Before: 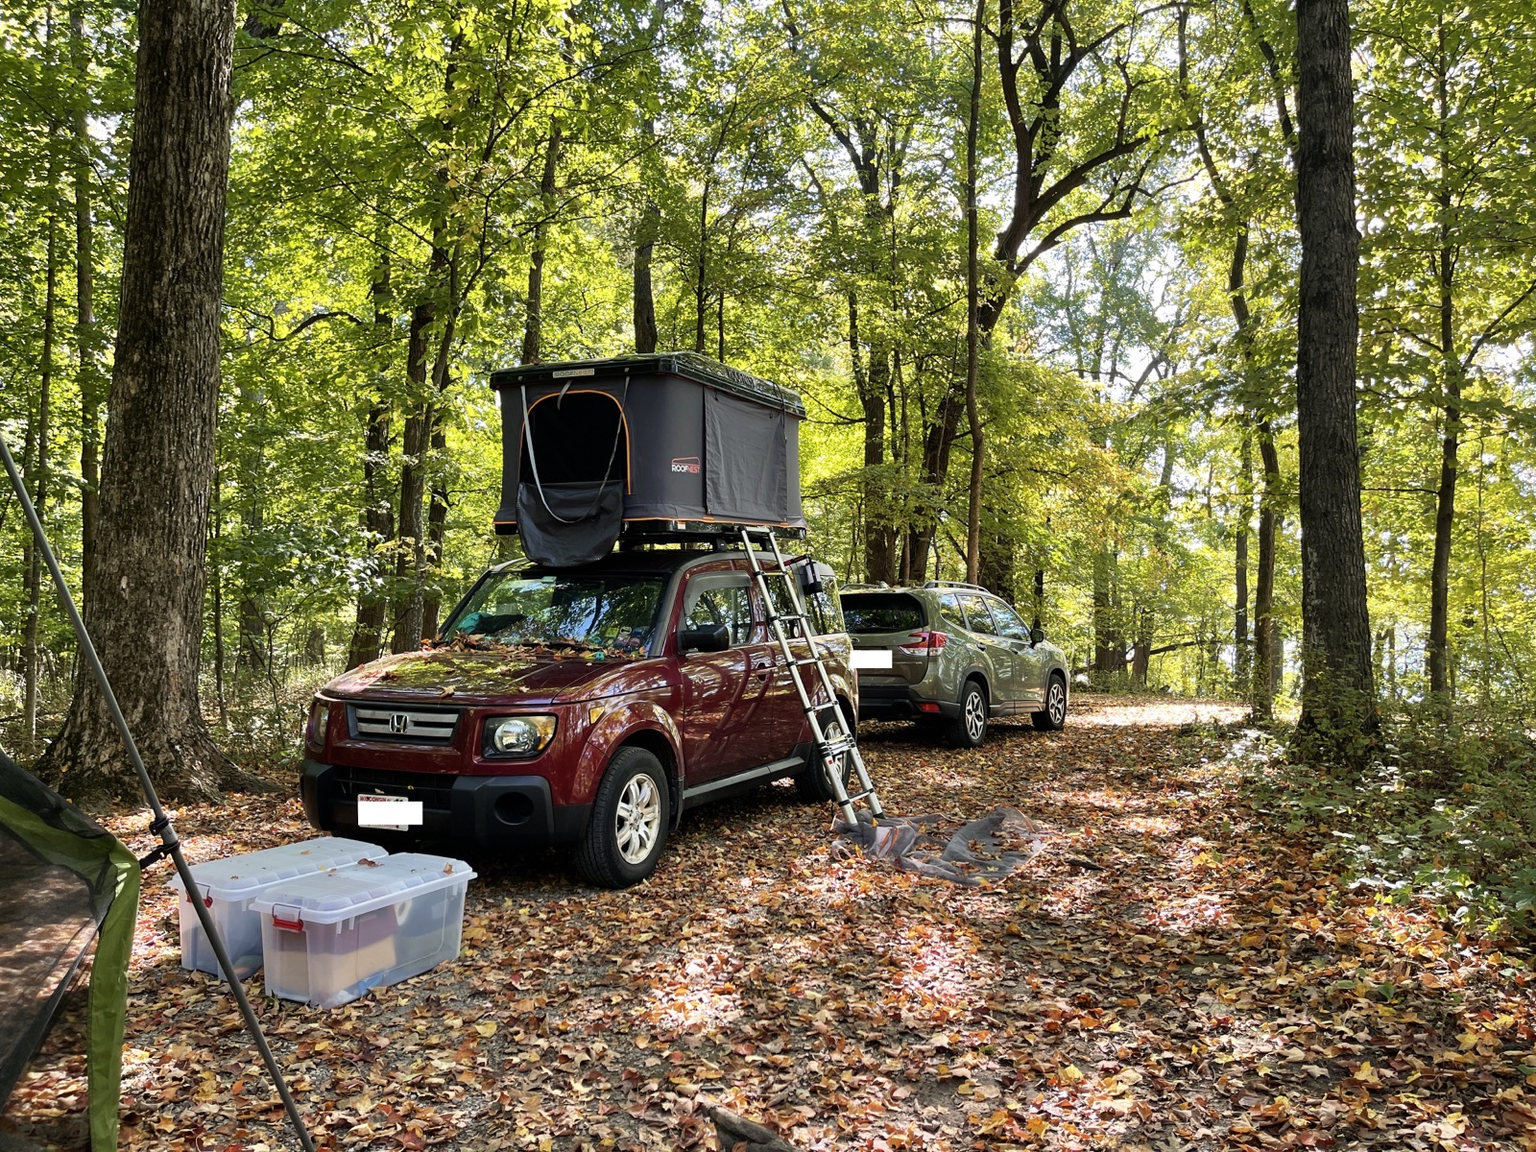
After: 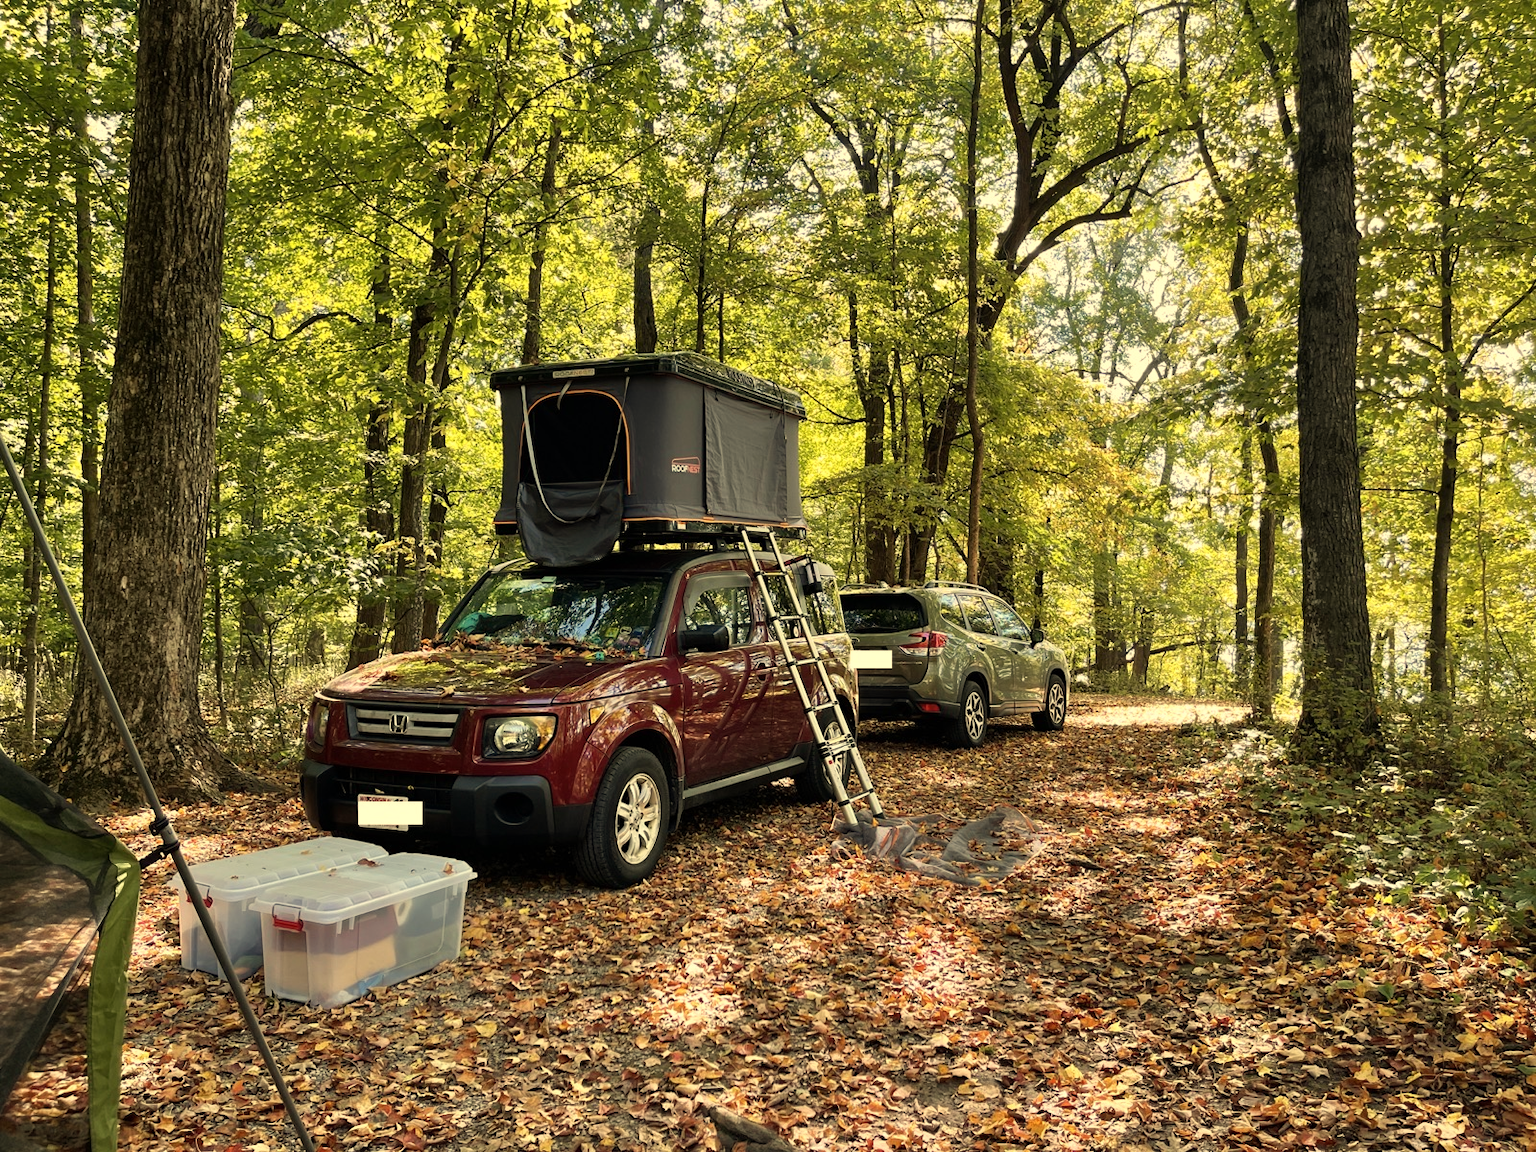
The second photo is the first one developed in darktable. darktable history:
color balance: on, module defaults
white balance: red 1.08, blue 0.791
